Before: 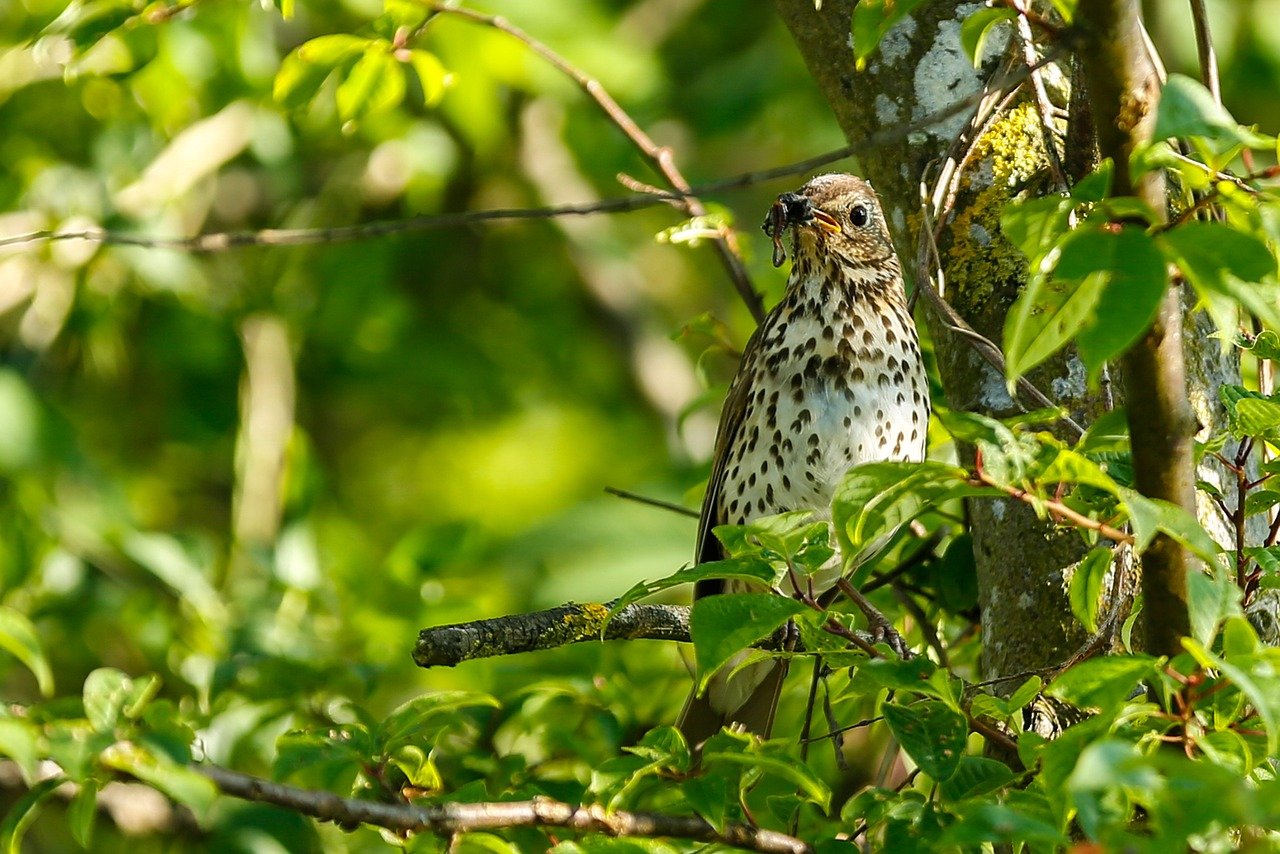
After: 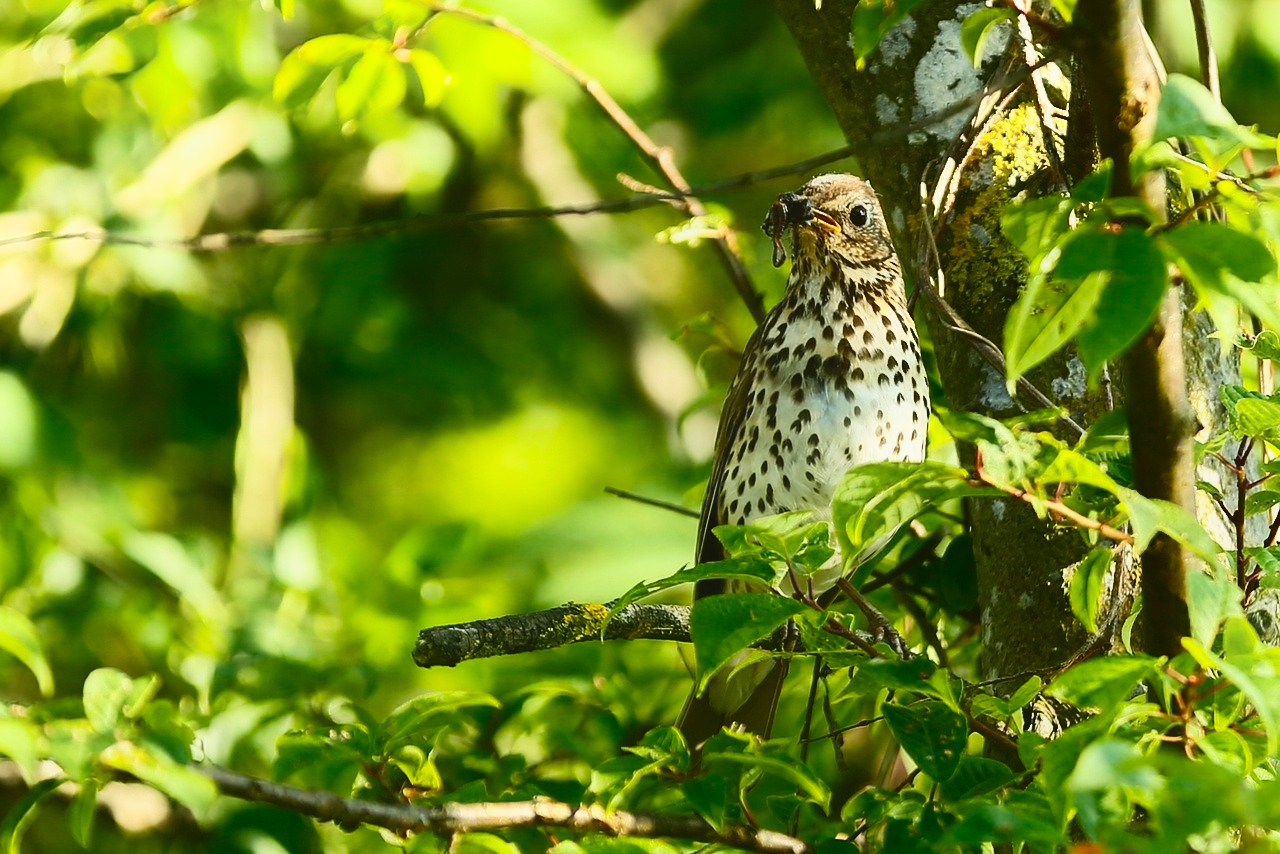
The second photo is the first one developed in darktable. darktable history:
contrast brightness saturation: contrast 0.397, brightness 0.105, saturation 0.211
contrast equalizer: octaves 7, y [[0.6 ×6], [0.55 ×6], [0 ×6], [0 ×6], [0 ×6]], mix -0.982
